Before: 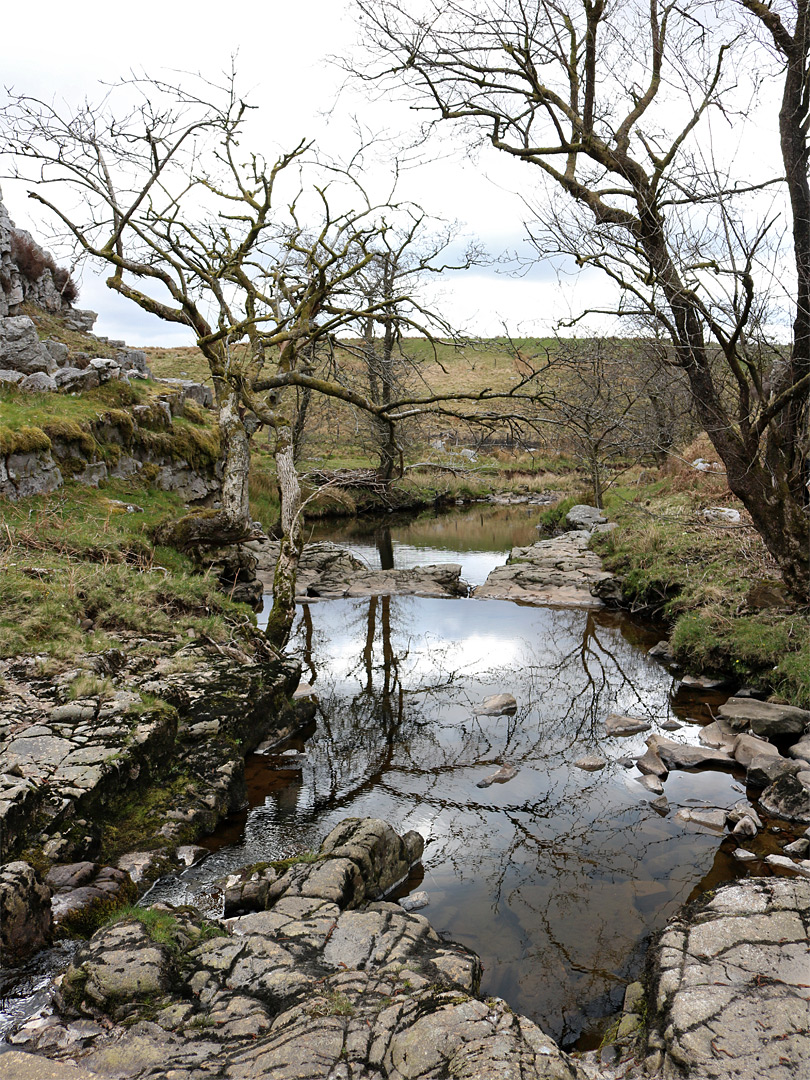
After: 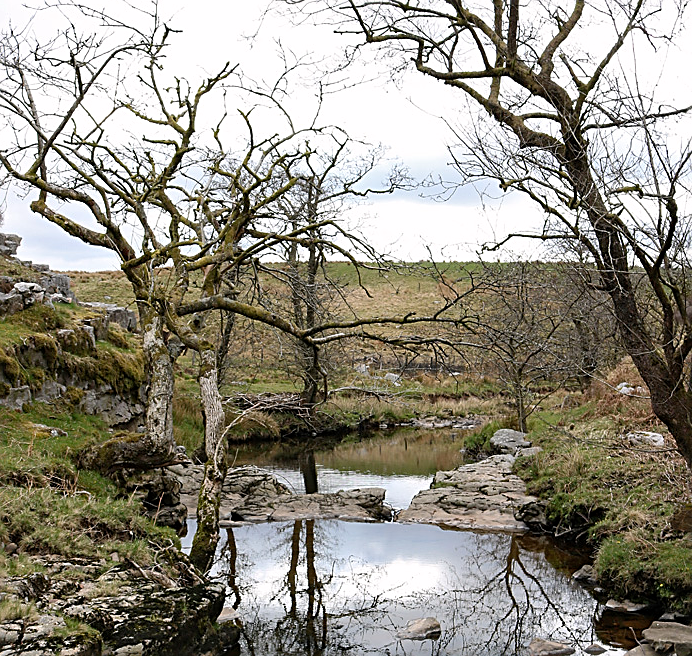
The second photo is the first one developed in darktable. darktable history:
color balance rgb: highlights gain › chroma 0.245%, highlights gain › hue 331.83°, linear chroma grading › shadows -2.079%, linear chroma grading › highlights -13.996%, linear chroma grading › global chroma -9.767%, linear chroma grading › mid-tones -9.789%, perceptual saturation grading › global saturation 29.446%, global vibrance 9.699%
crop and rotate: left 9.429%, top 7.097%, right 5.02%, bottom 32.136%
sharpen: on, module defaults
